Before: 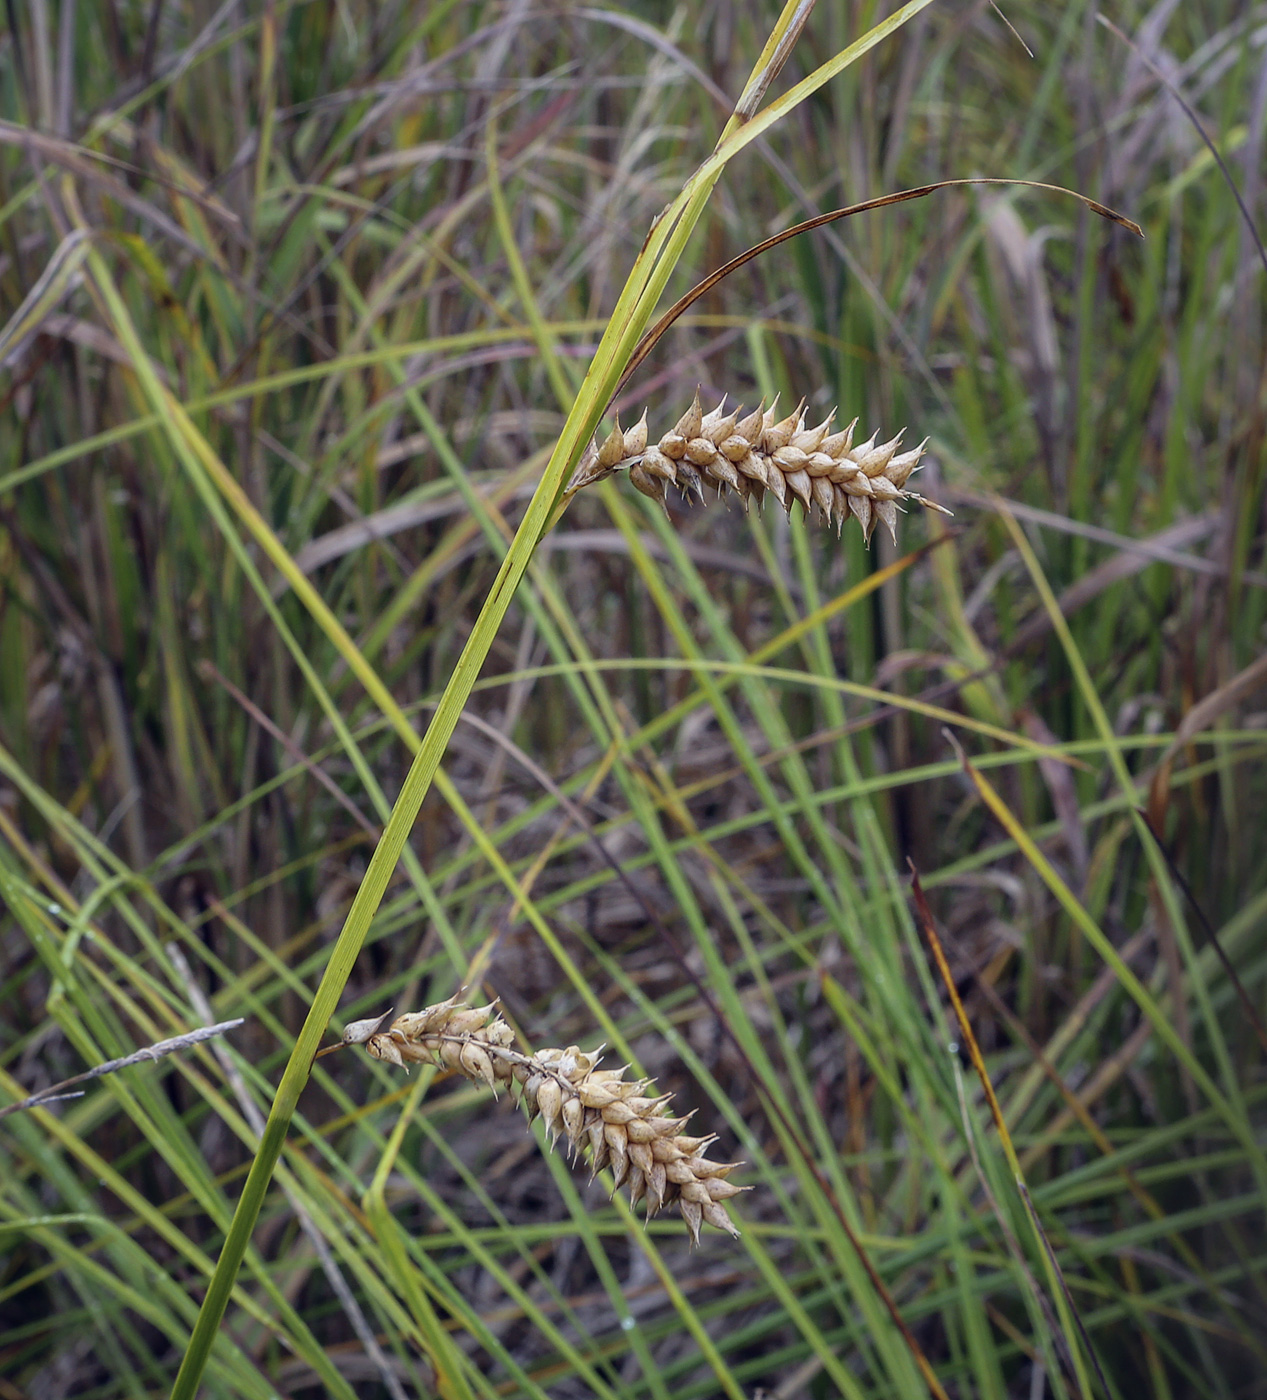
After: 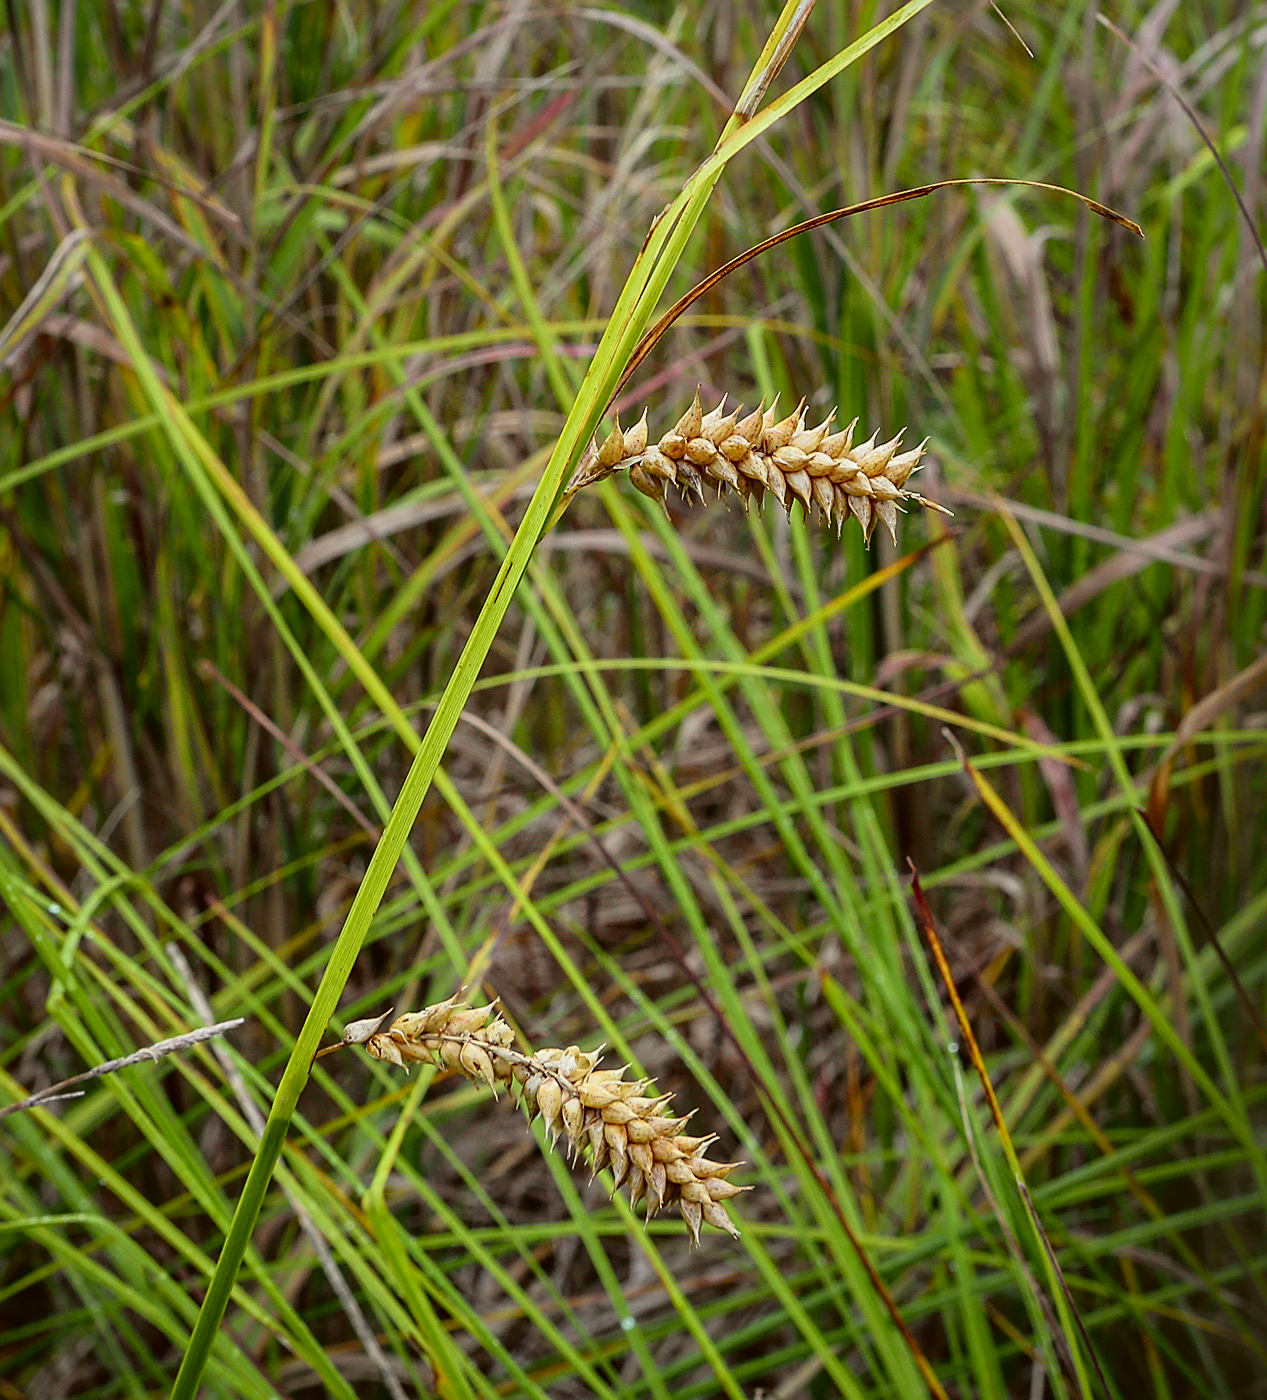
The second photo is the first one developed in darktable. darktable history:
sharpen: on, module defaults
shadows and highlights: shadows -8.76, white point adjustment 1.39, highlights 8.59, highlights color adjustment 55.45%
tone curve: curves: ch0 [(0, 0.012) (0.052, 0.04) (0.107, 0.086) (0.269, 0.266) (0.471, 0.503) (0.731, 0.771) (0.921, 0.909) (0.999, 0.951)]; ch1 [(0, 0) (0.339, 0.298) (0.402, 0.363) (0.444, 0.415) (0.485, 0.469) (0.494, 0.493) (0.504, 0.501) (0.525, 0.534) (0.555, 0.593) (0.594, 0.648) (1, 1)]; ch2 [(0, 0) (0.48, 0.48) (0.504, 0.5) (0.535, 0.557) (0.581, 0.623) (0.649, 0.683) (0.824, 0.815) (1, 1)], color space Lab, independent channels, preserve colors none
color correction: highlights a* -1.68, highlights b* 10.63, shadows a* 0.332, shadows b* 19.22
